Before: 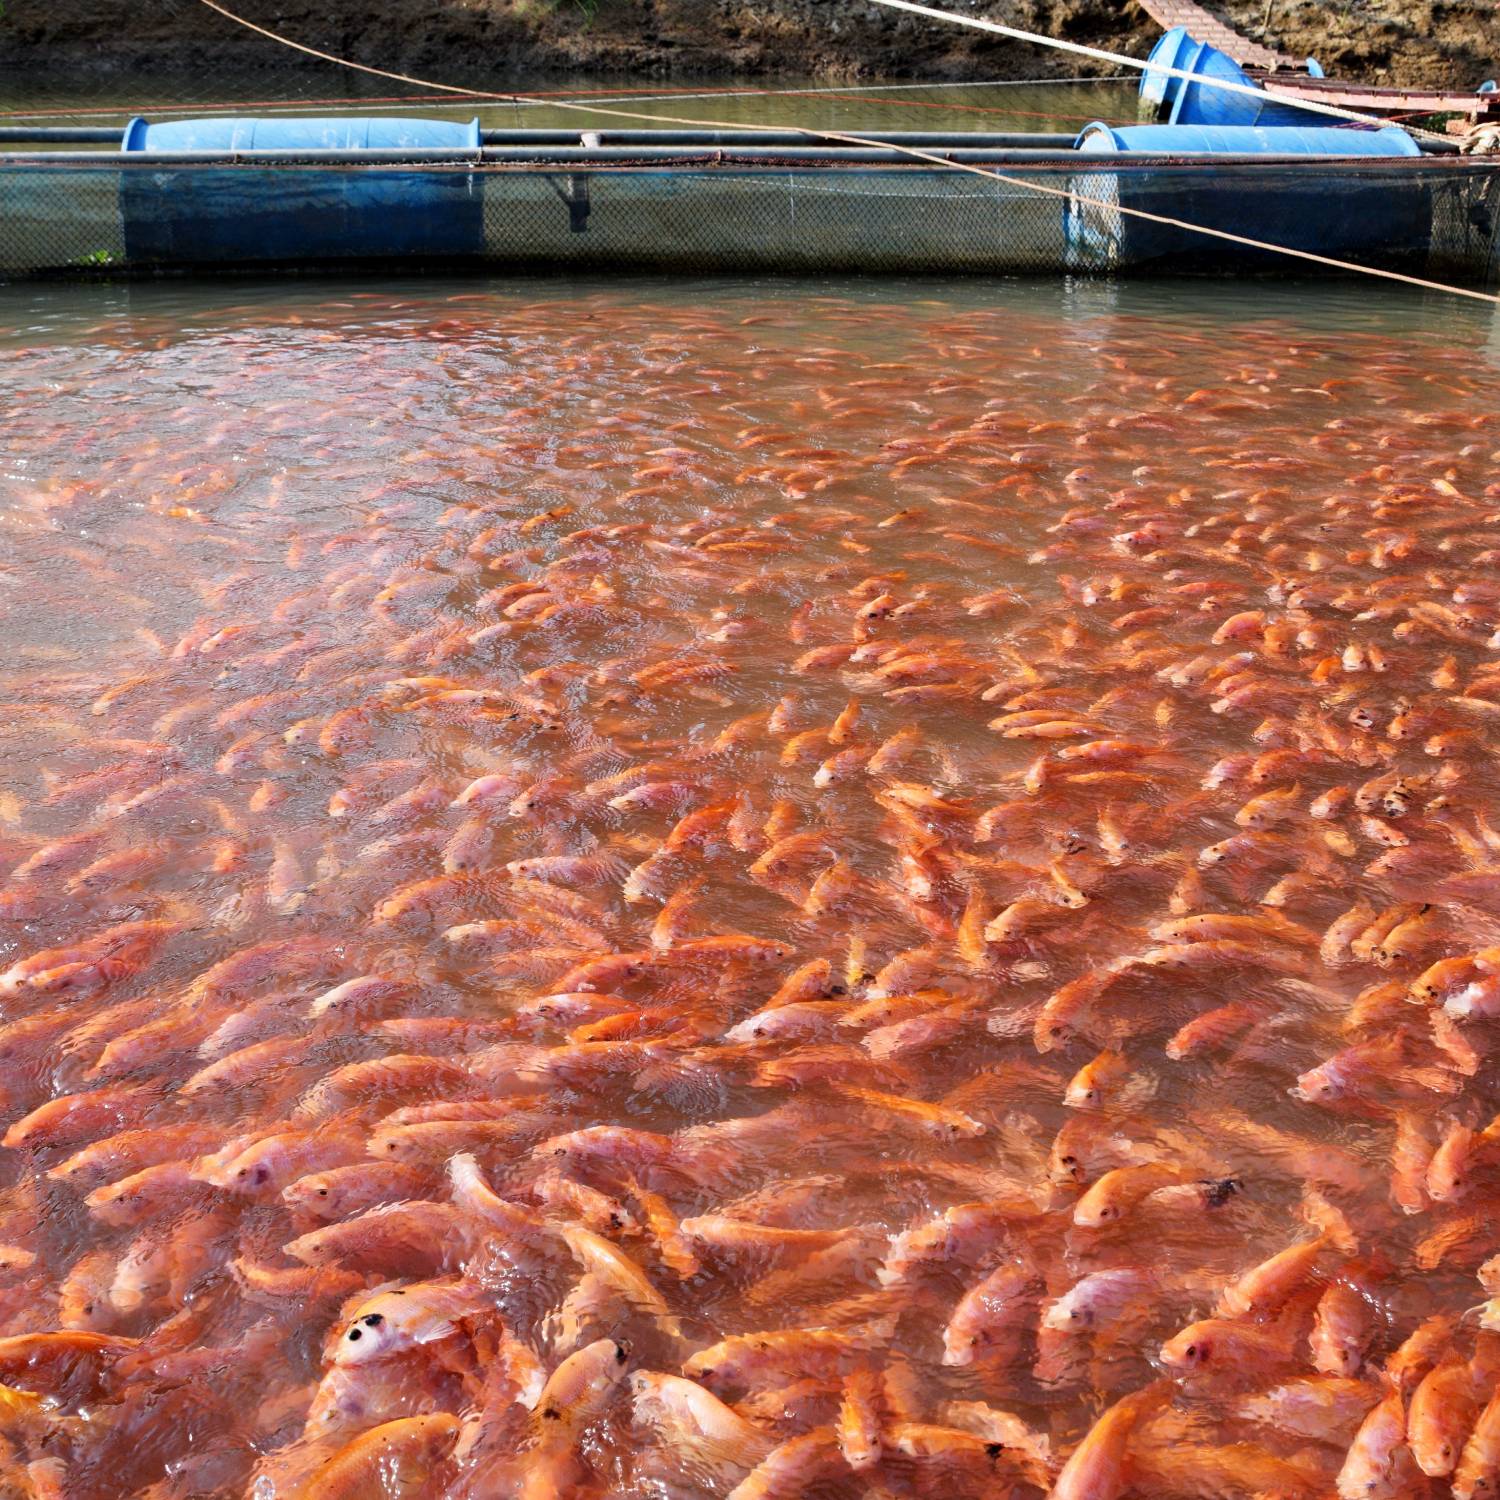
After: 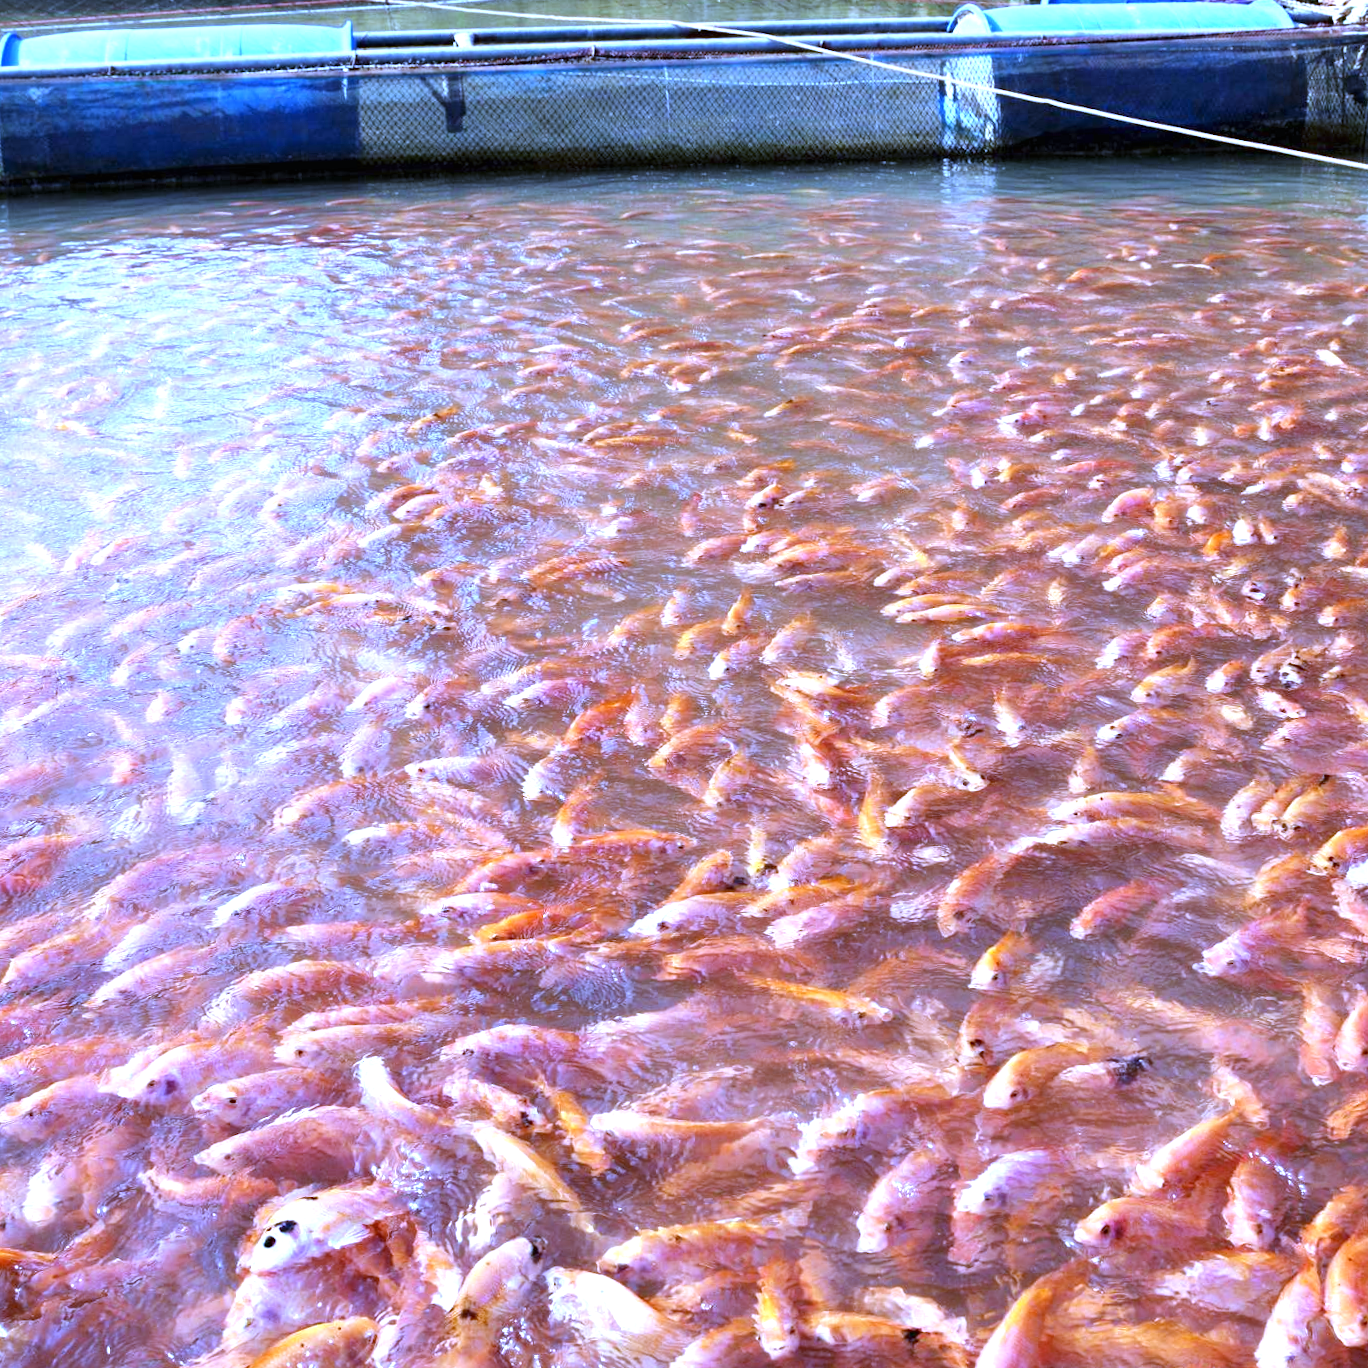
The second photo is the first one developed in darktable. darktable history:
crop and rotate: angle 1.96°, left 5.673%, top 5.673%
exposure: black level correction 0, exposure 1.1 EV, compensate highlight preservation false
white balance: red 0.766, blue 1.537
